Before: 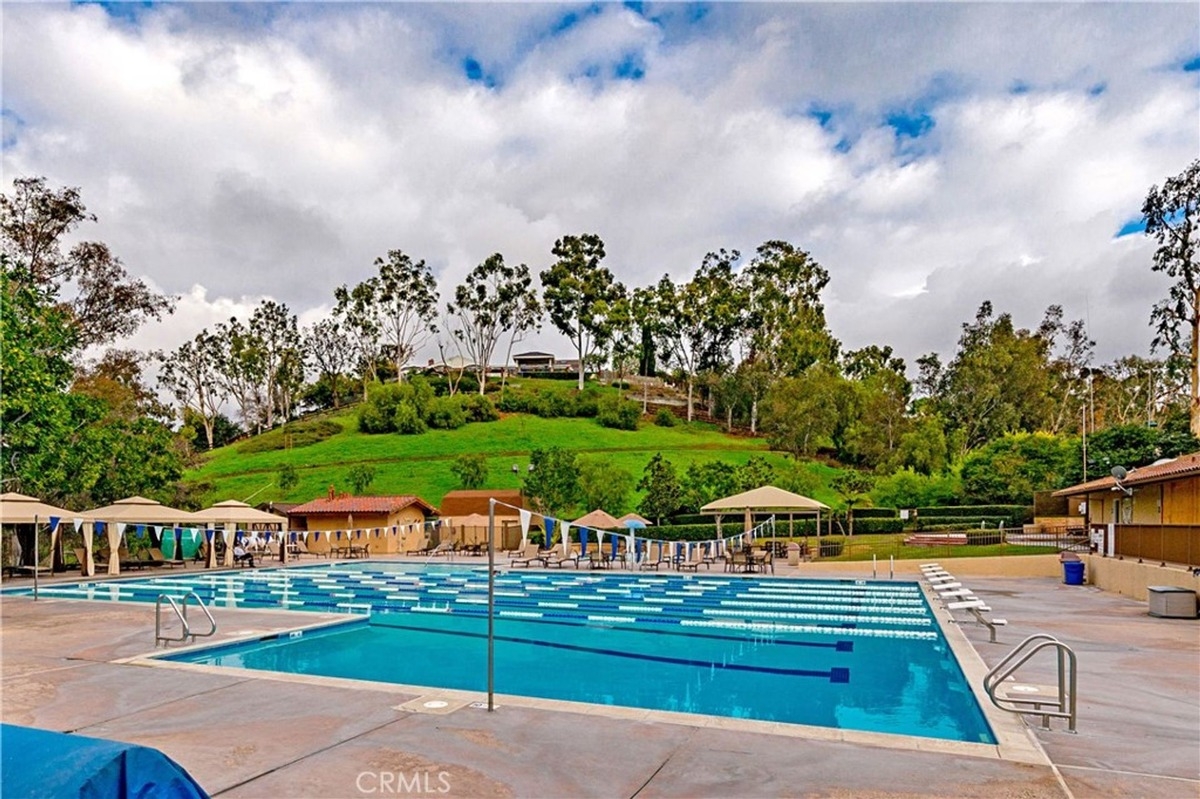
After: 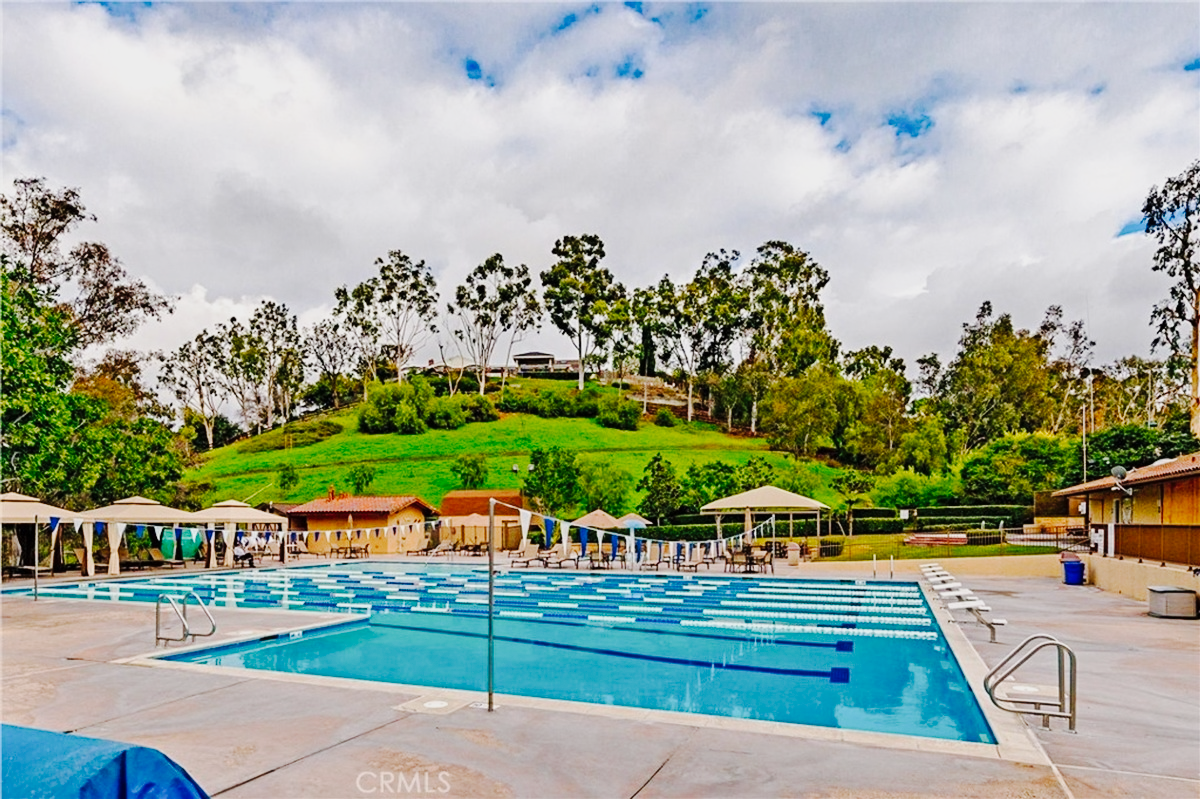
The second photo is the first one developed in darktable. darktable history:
sigmoid: contrast 1.22, skew 0.65
tone curve: curves: ch0 [(0, 0) (0.003, 0.002) (0.011, 0.009) (0.025, 0.018) (0.044, 0.03) (0.069, 0.043) (0.1, 0.057) (0.136, 0.079) (0.177, 0.125) (0.224, 0.178) (0.277, 0.255) (0.335, 0.341) (0.399, 0.443) (0.468, 0.553) (0.543, 0.644) (0.623, 0.718) (0.709, 0.779) (0.801, 0.849) (0.898, 0.929) (1, 1)], preserve colors none
